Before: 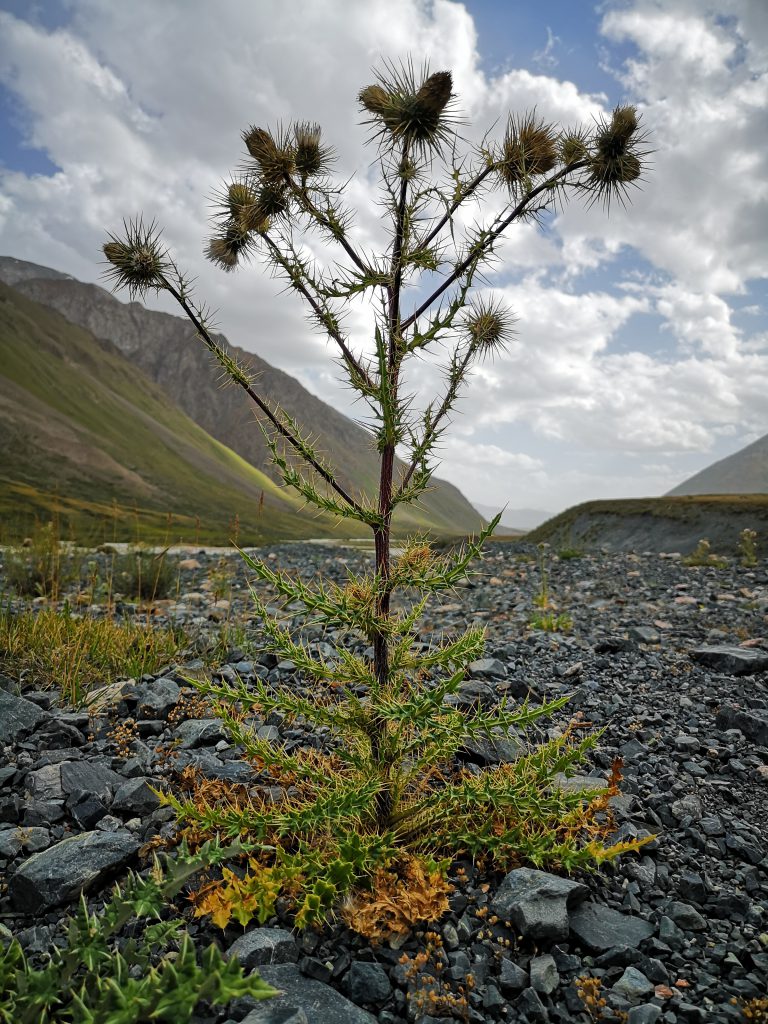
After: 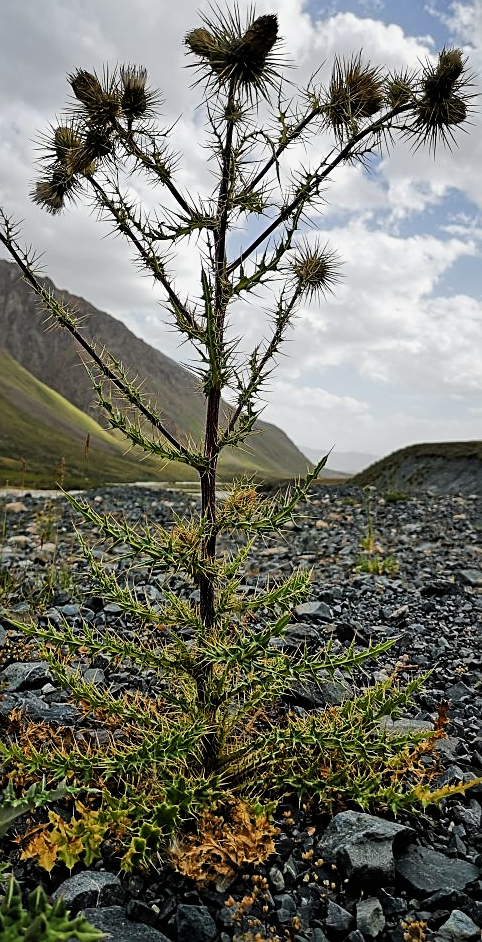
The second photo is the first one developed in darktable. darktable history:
levels: levels [0, 0.499, 1]
sharpen: on, module defaults
filmic rgb: black relative exposure -8.1 EV, white relative exposure 3.01 EV, hardness 5.37, contrast 1.241, color science v6 (2022)
crop and rotate: left 22.776%, top 5.628%, right 14.404%, bottom 2.316%
